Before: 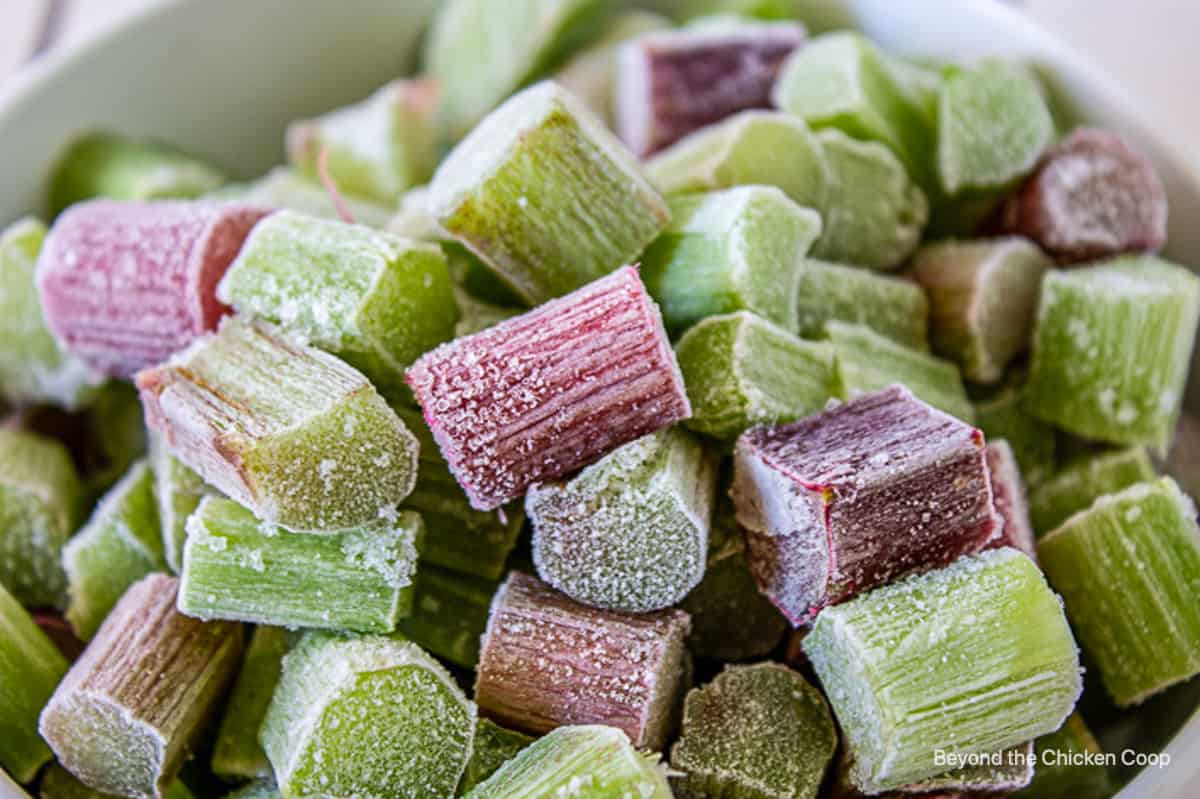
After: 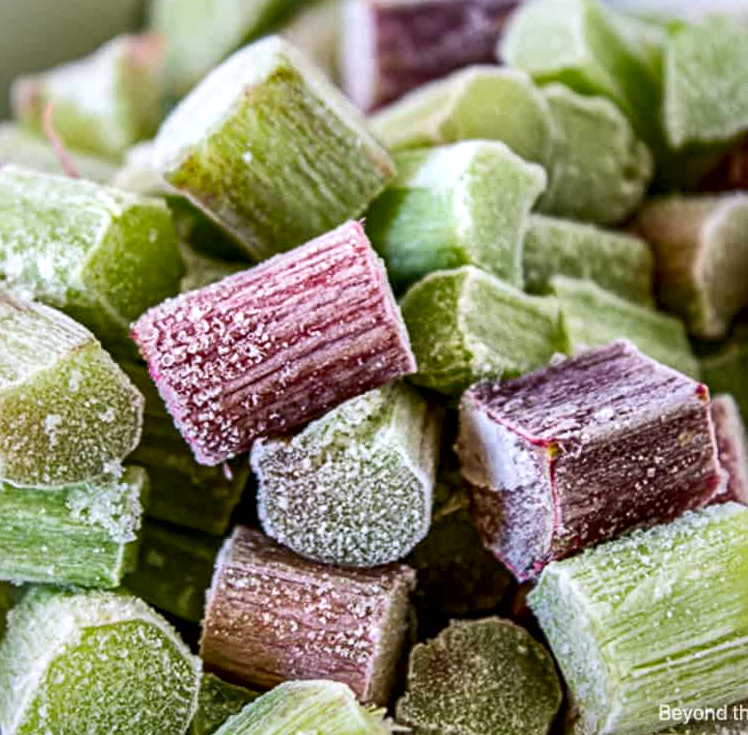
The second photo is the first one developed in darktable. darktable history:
local contrast: mode bilateral grid, contrast 99, coarseness 100, detail 165%, midtone range 0.2
crop and rotate: left 22.936%, top 5.634%, right 14.704%, bottom 2.328%
